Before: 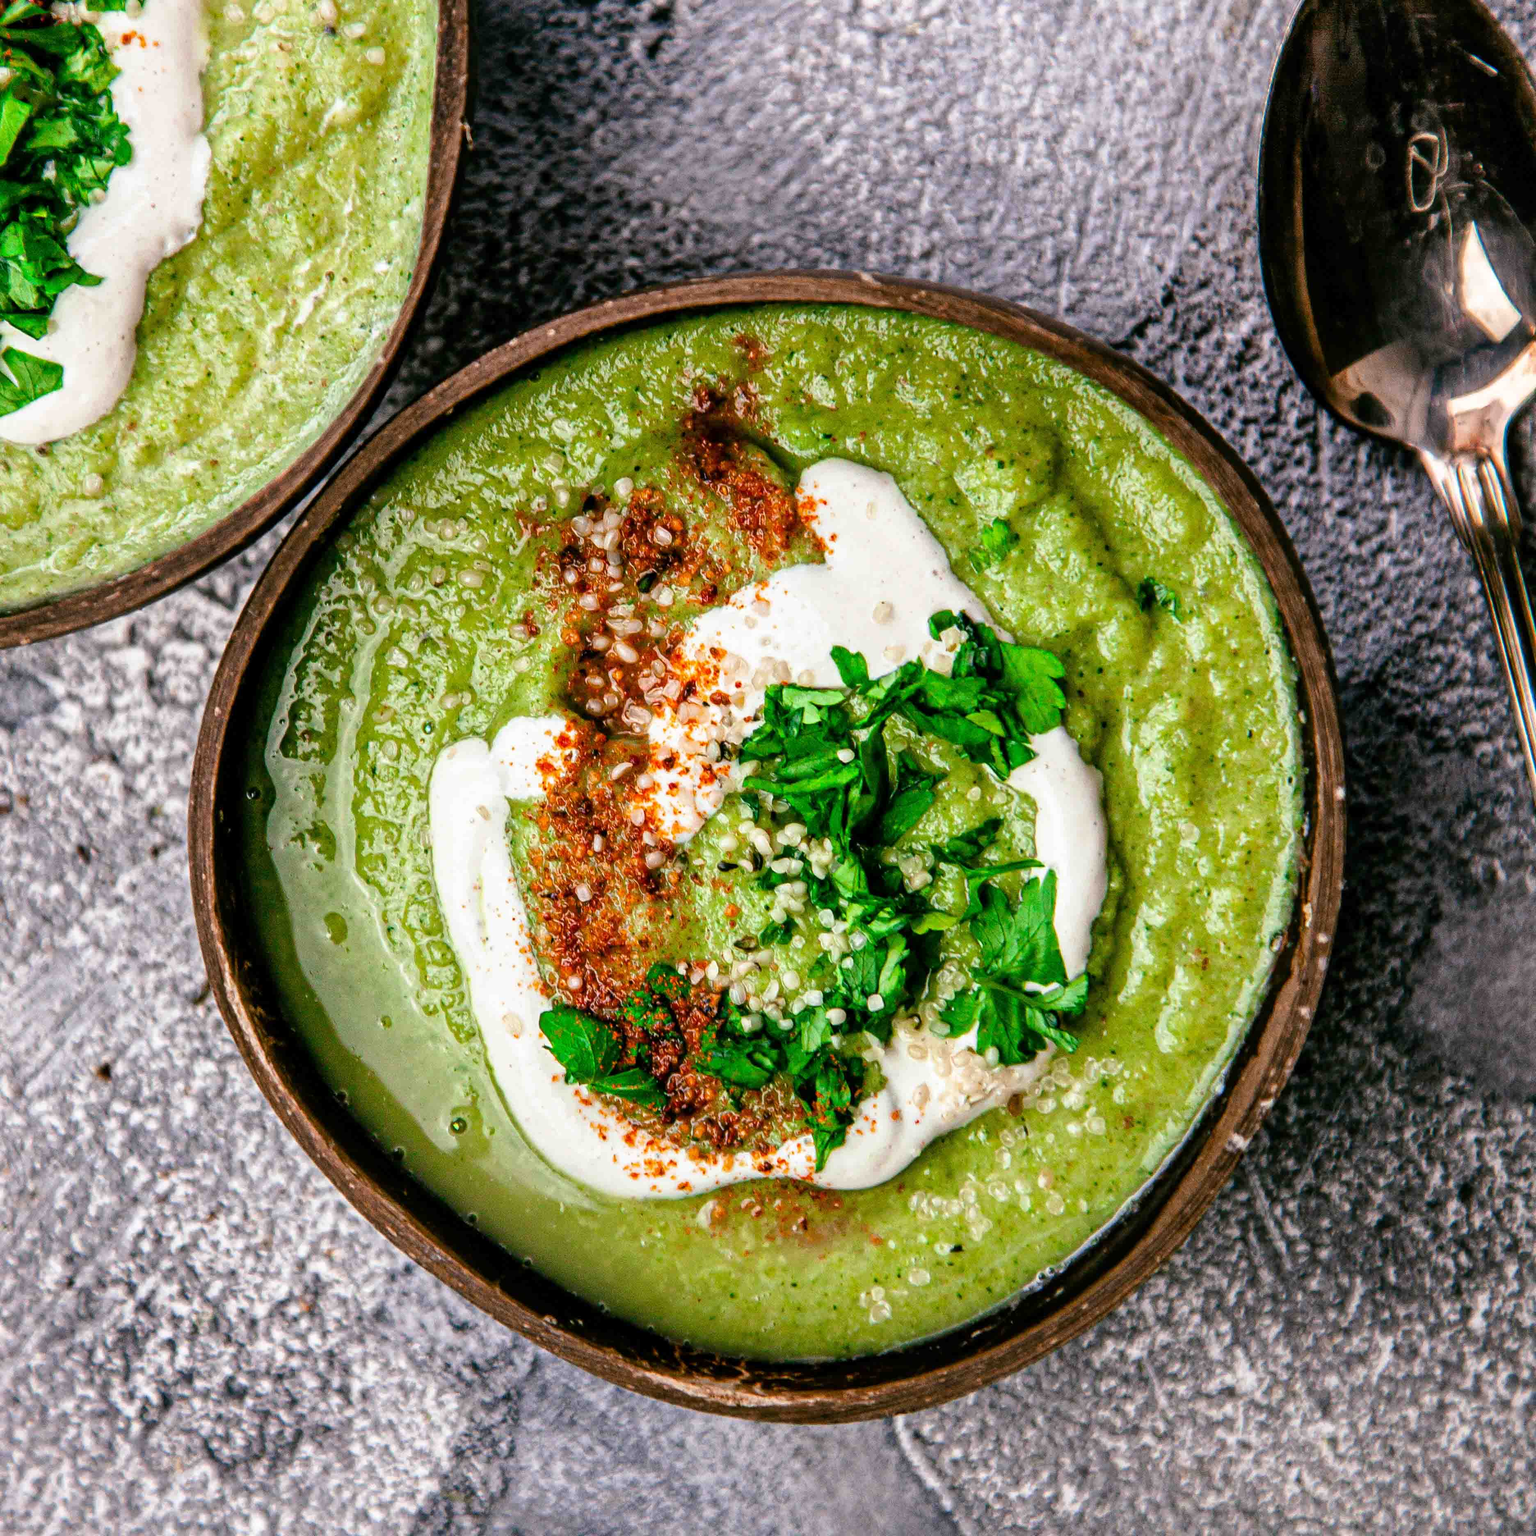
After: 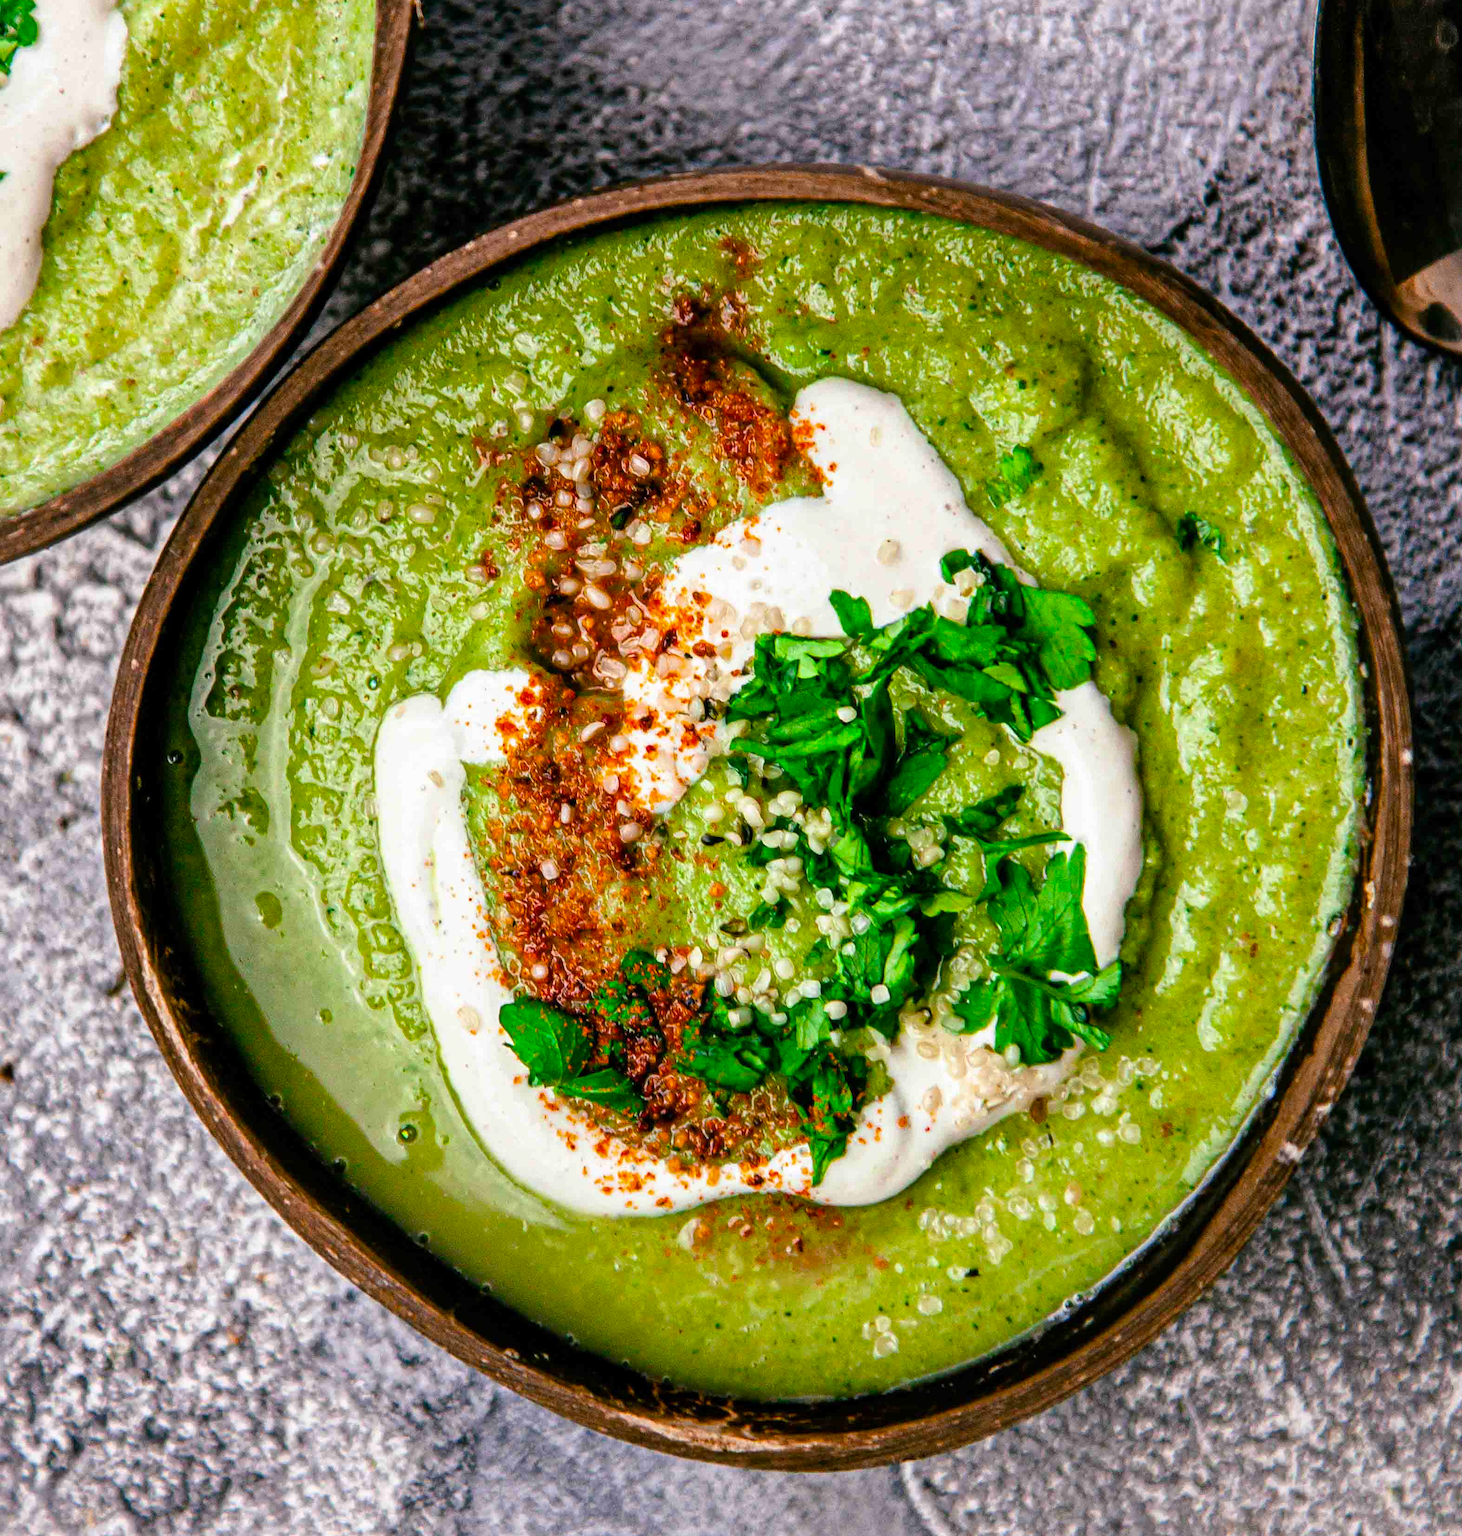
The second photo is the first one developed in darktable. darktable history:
color balance rgb: perceptual saturation grading › global saturation 20%, global vibrance 10%
exposure: compensate exposure bias true, compensate highlight preservation false
crop: left 6.446%, top 8.188%, right 9.538%, bottom 3.548%
